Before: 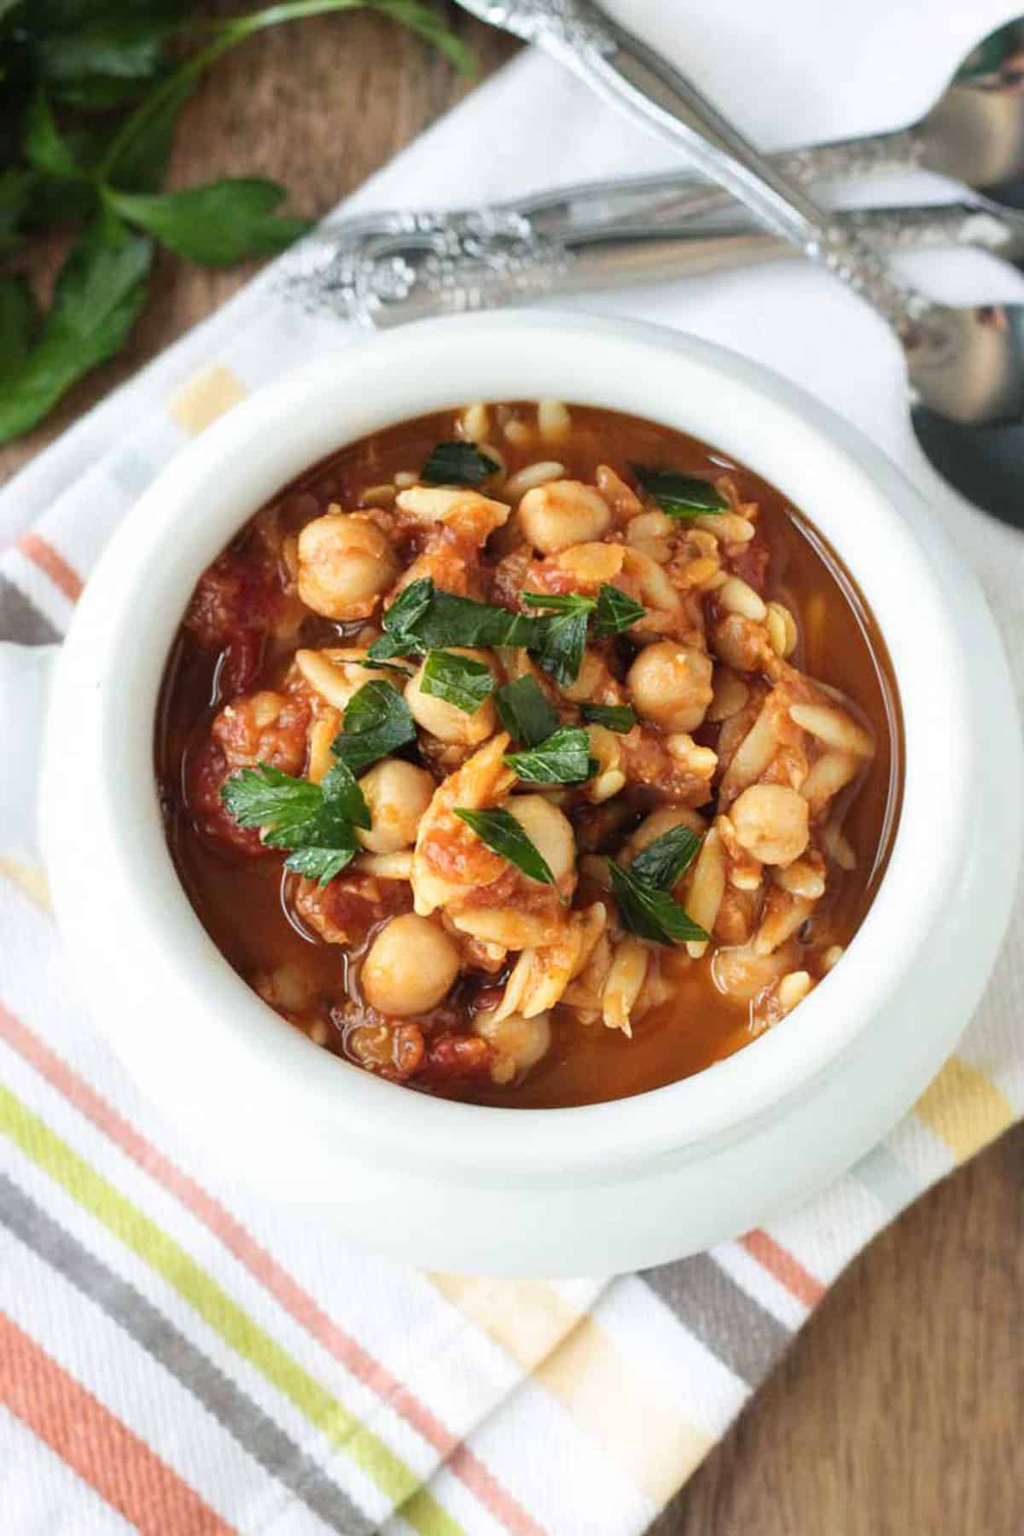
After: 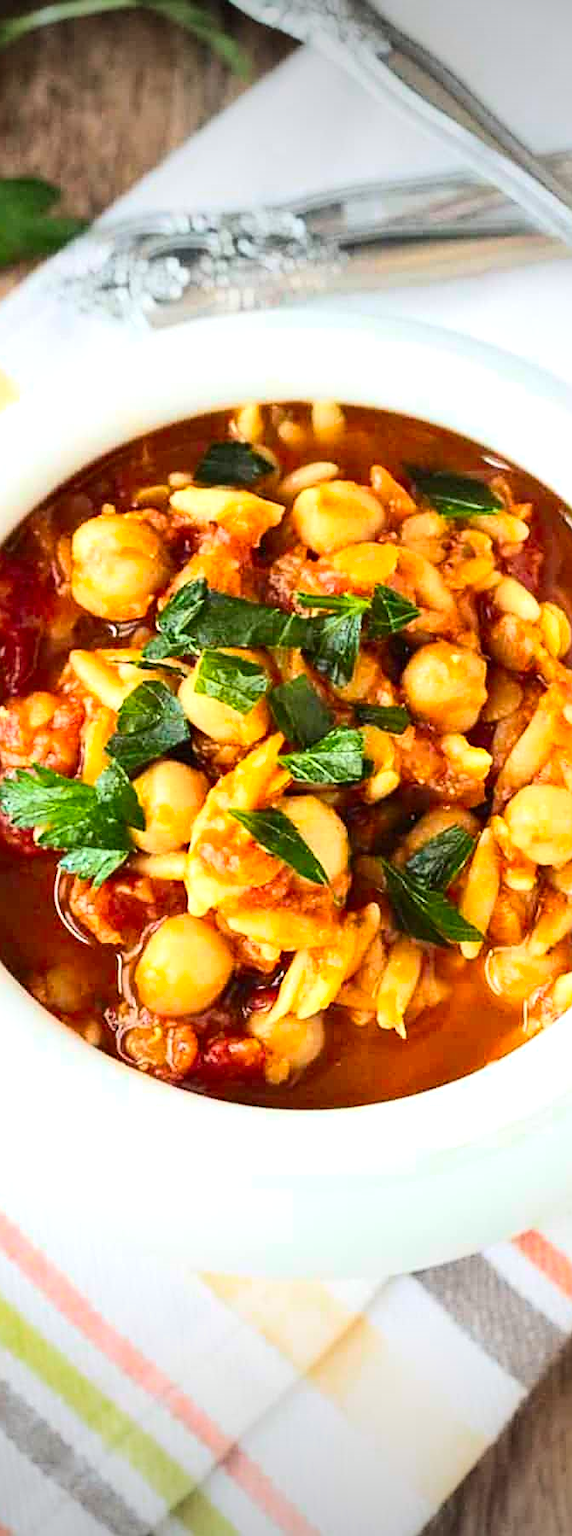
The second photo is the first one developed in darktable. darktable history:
crop: left 22.106%, right 22.051%, bottom 0.007%
sharpen: on, module defaults
color balance rgb: shadows lift › luminance -19.709%, power › chroma 0.311%, power › hue 25.02°, perceptual saturation grading › global saturation 9.936%, global vibrance 19.7%
exposure: exposure 0.408 EV, compensate highlight preservation false
contrast brightness saturation: contrast 0.227, brightness 0.107, saturation 0.293
vignetting: fall-off radius 99.83%, brightness -0.693, width/height ratio 1.342
